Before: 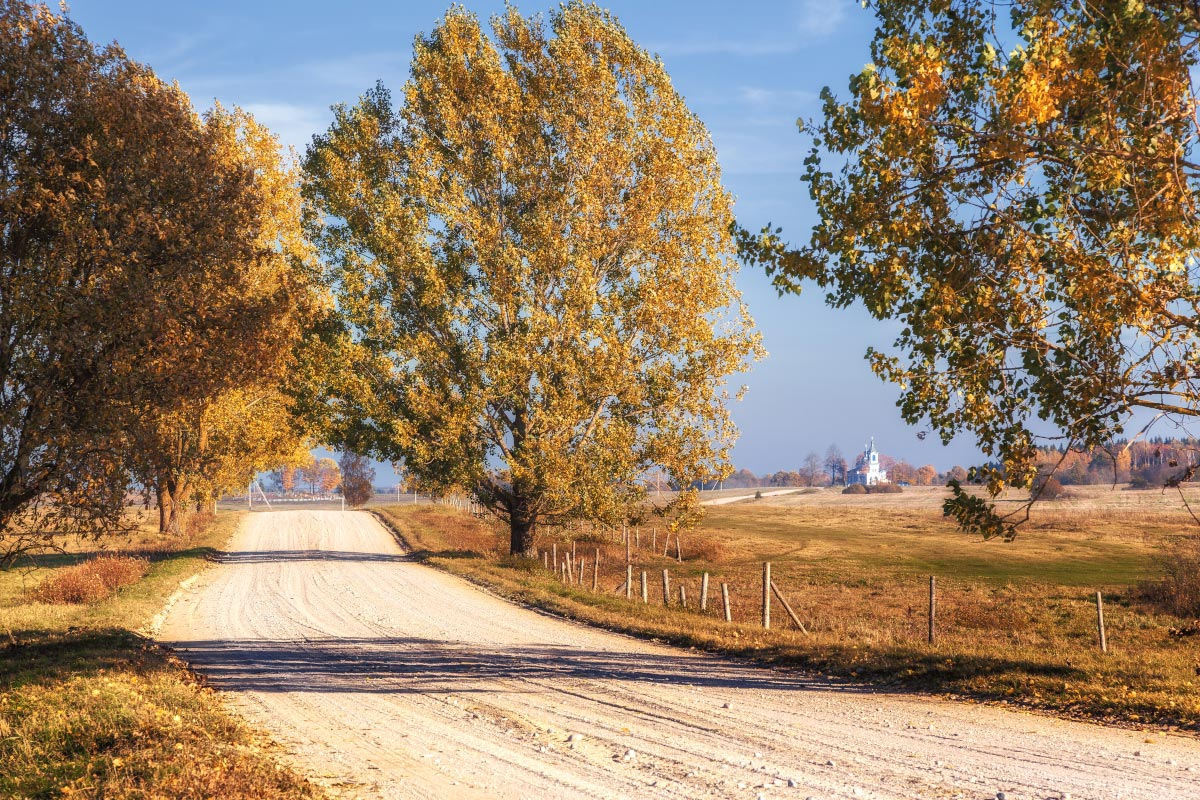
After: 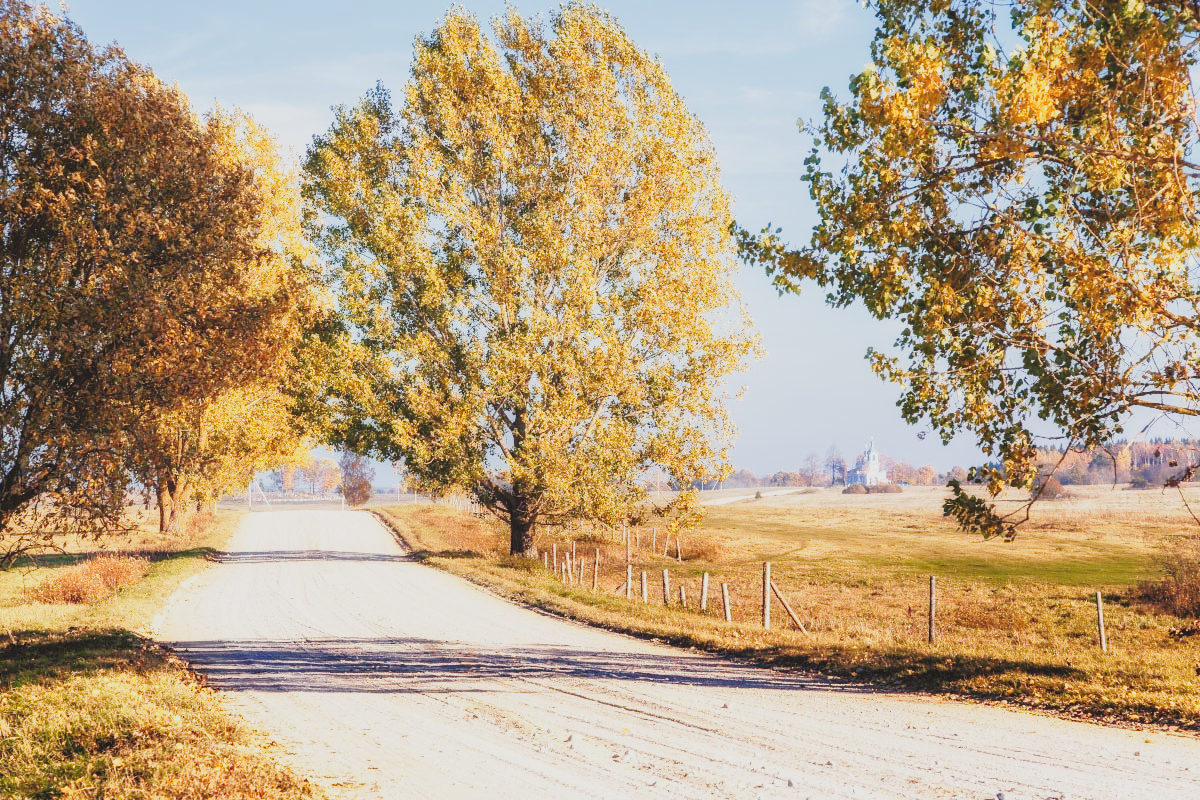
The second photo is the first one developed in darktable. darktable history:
tone curve: curves: ch0 [(0, 0) (0.049, 0.01) (0.154, 0.081) (0.491, 0.519) (0.748, 0.765) (1, 0.919)]; ch1 [(0, 0) (0.172, 0.123) (0.317, 0.272) (0.391, 0.424) (0.499, 0.497) (0.531, 0.541) (0.615, 0.608) (0.741, 0.783) (1, 1)]; ch2 [(0, 0) (0.411, 0.424) (0.483, 0.478) (0.546, 0.532) (0.652, 0.633) (1, 1)], preserve colors none
base curve: curves: ch0 [(0, 0) (0.028, 0.03) (0.121, 0.232) (0.46, 0.748) (0.859, 0.968) (1, 1)], preserve colors none
exposure: black level correction -0.025, exposure -0.119 EV, compensate exposure bias true, compensate highlight preservation false
